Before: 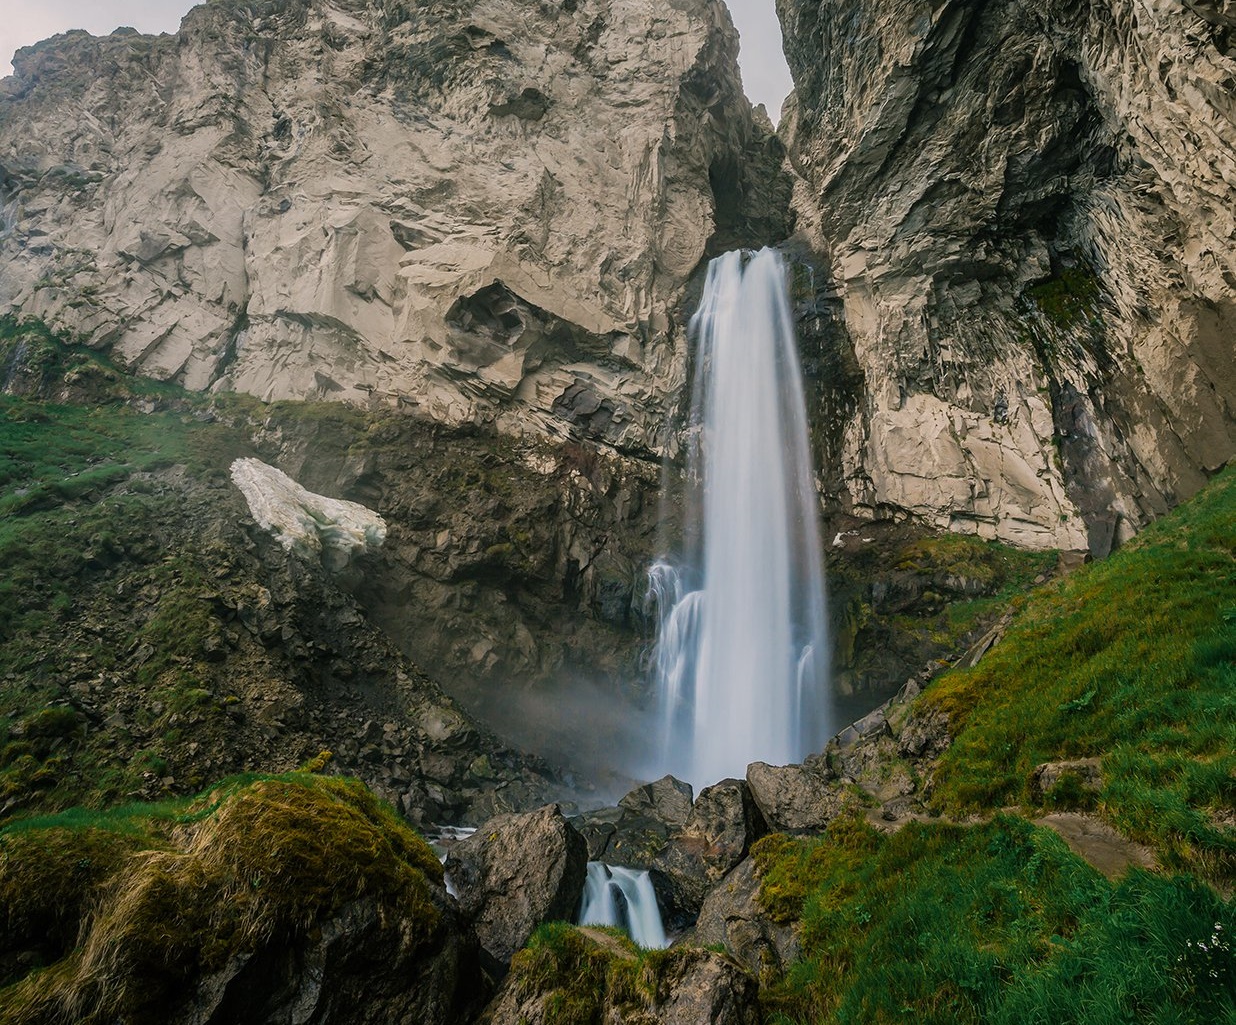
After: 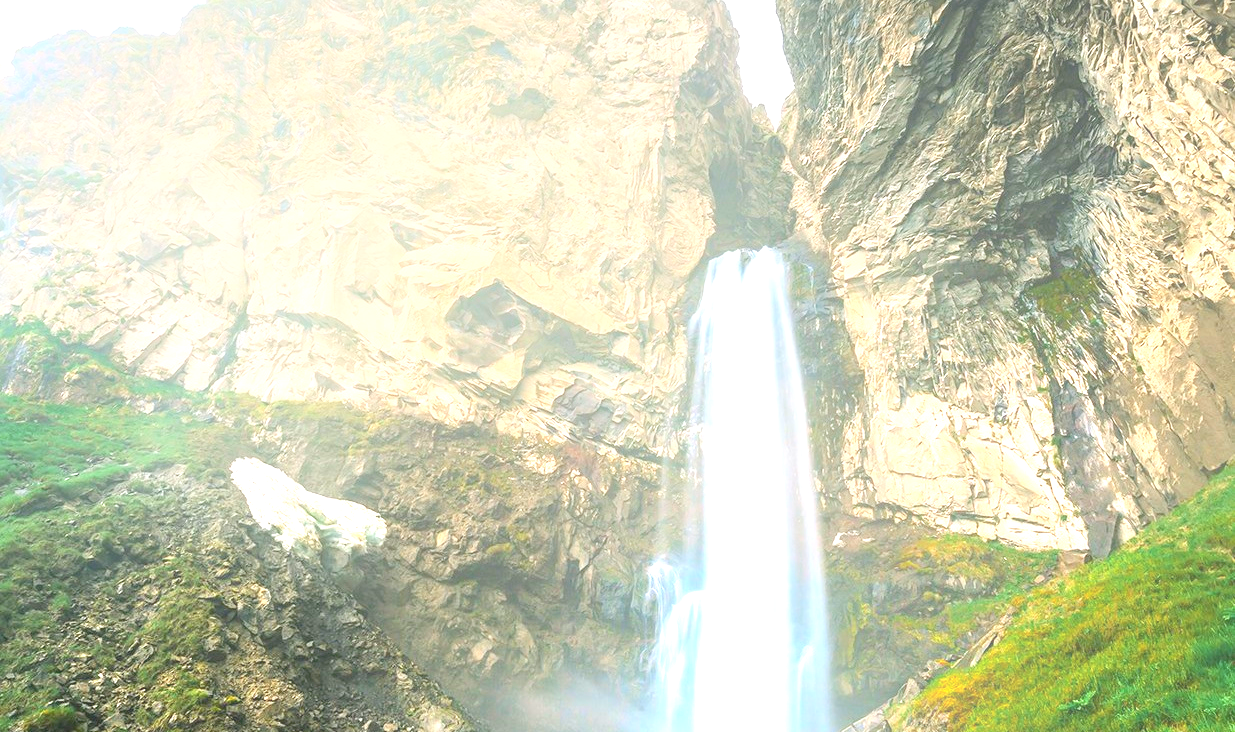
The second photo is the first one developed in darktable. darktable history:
bloom: size 40%
graduated density: on, module defaults
exposure: exposure 2.25 EV, compensate highlight preservation false
crop: bottom 28.576%
